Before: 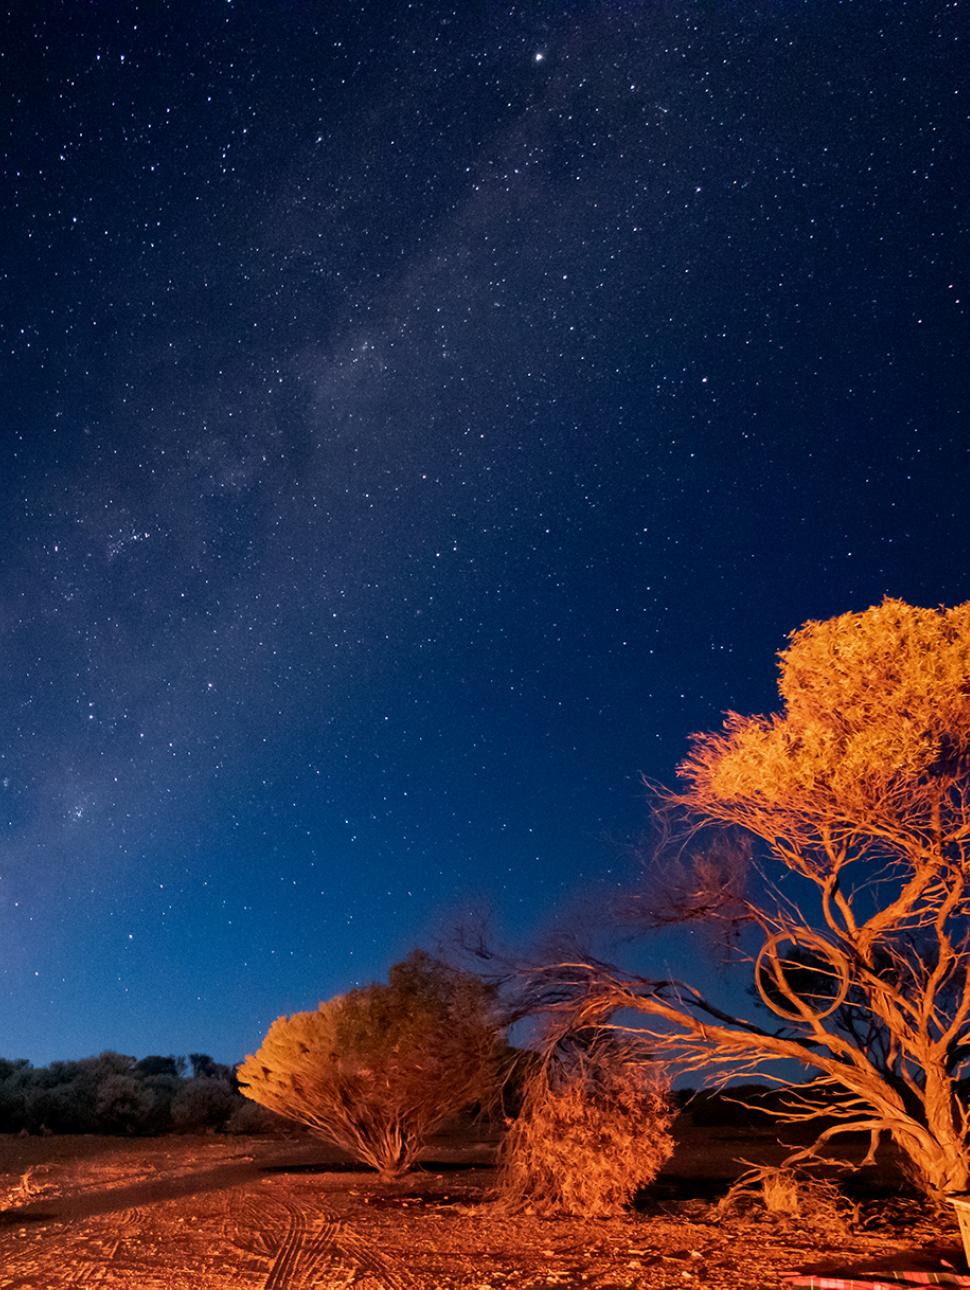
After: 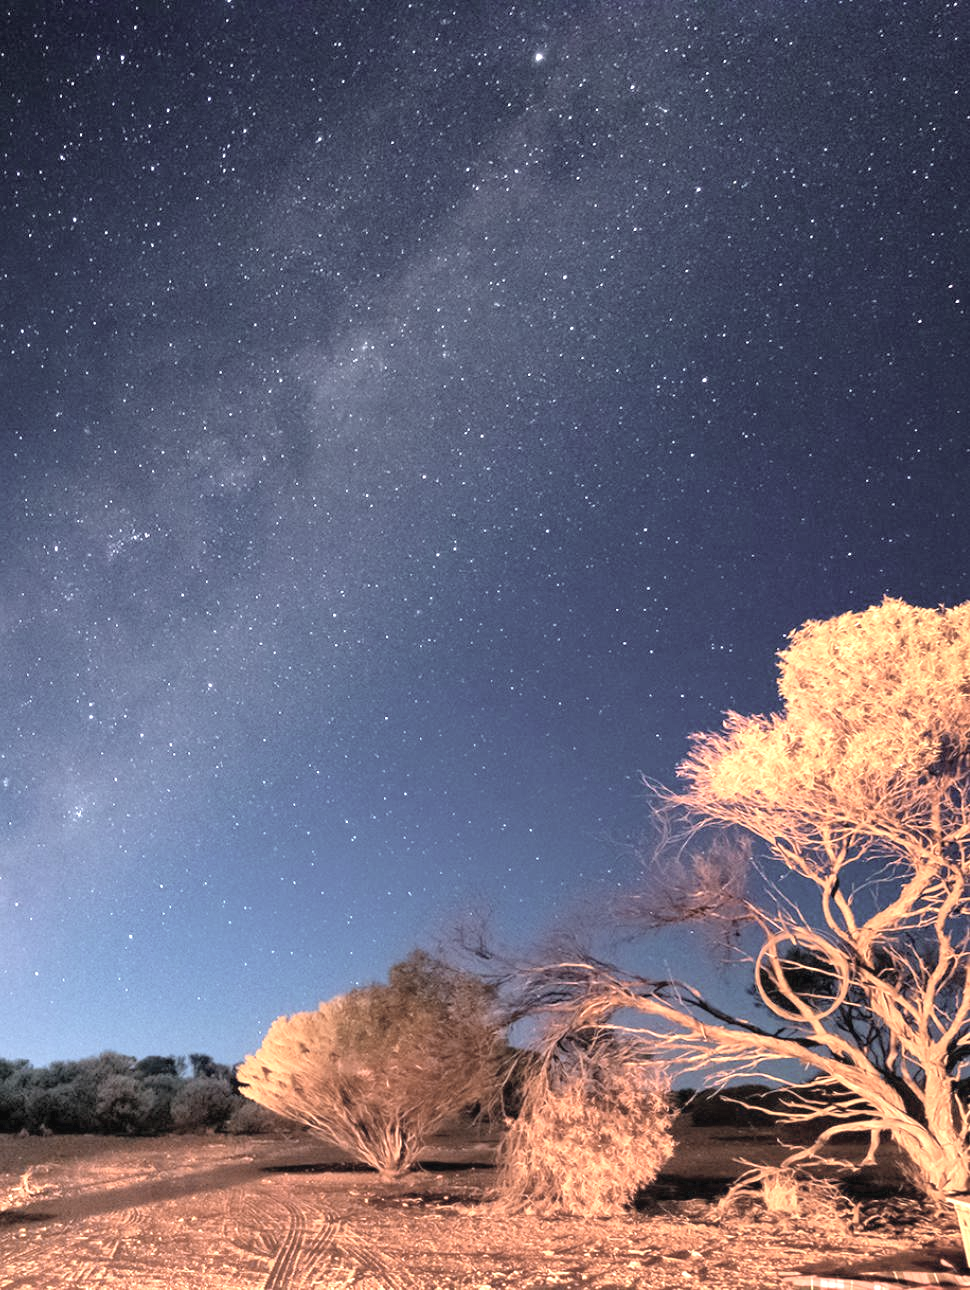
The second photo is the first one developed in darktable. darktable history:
exposure: black level correction 0, exposure 1.411 EV, compensate highlight preservation false
contrast brightness saturation: brightness 0.186, saturation -0.514
